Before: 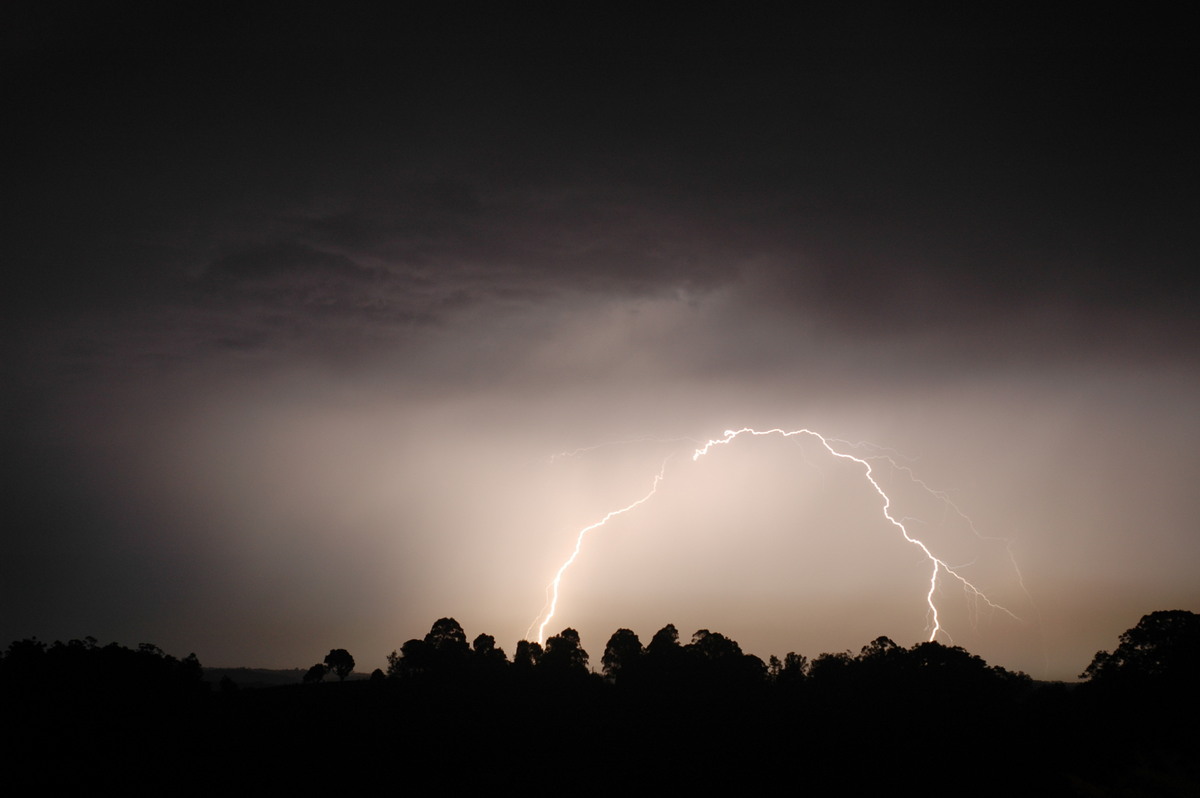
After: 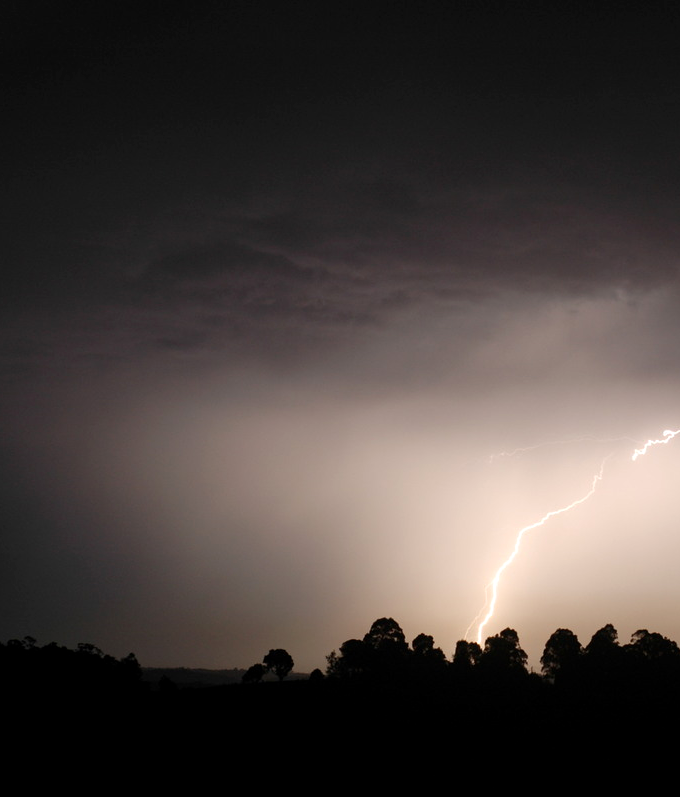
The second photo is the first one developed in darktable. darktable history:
crop: left 5.115%, right 38.212%
exposure: black level correction 0.001, exposure 0.137 EV, compensate exposure bias true, compensate highlight preservation false
